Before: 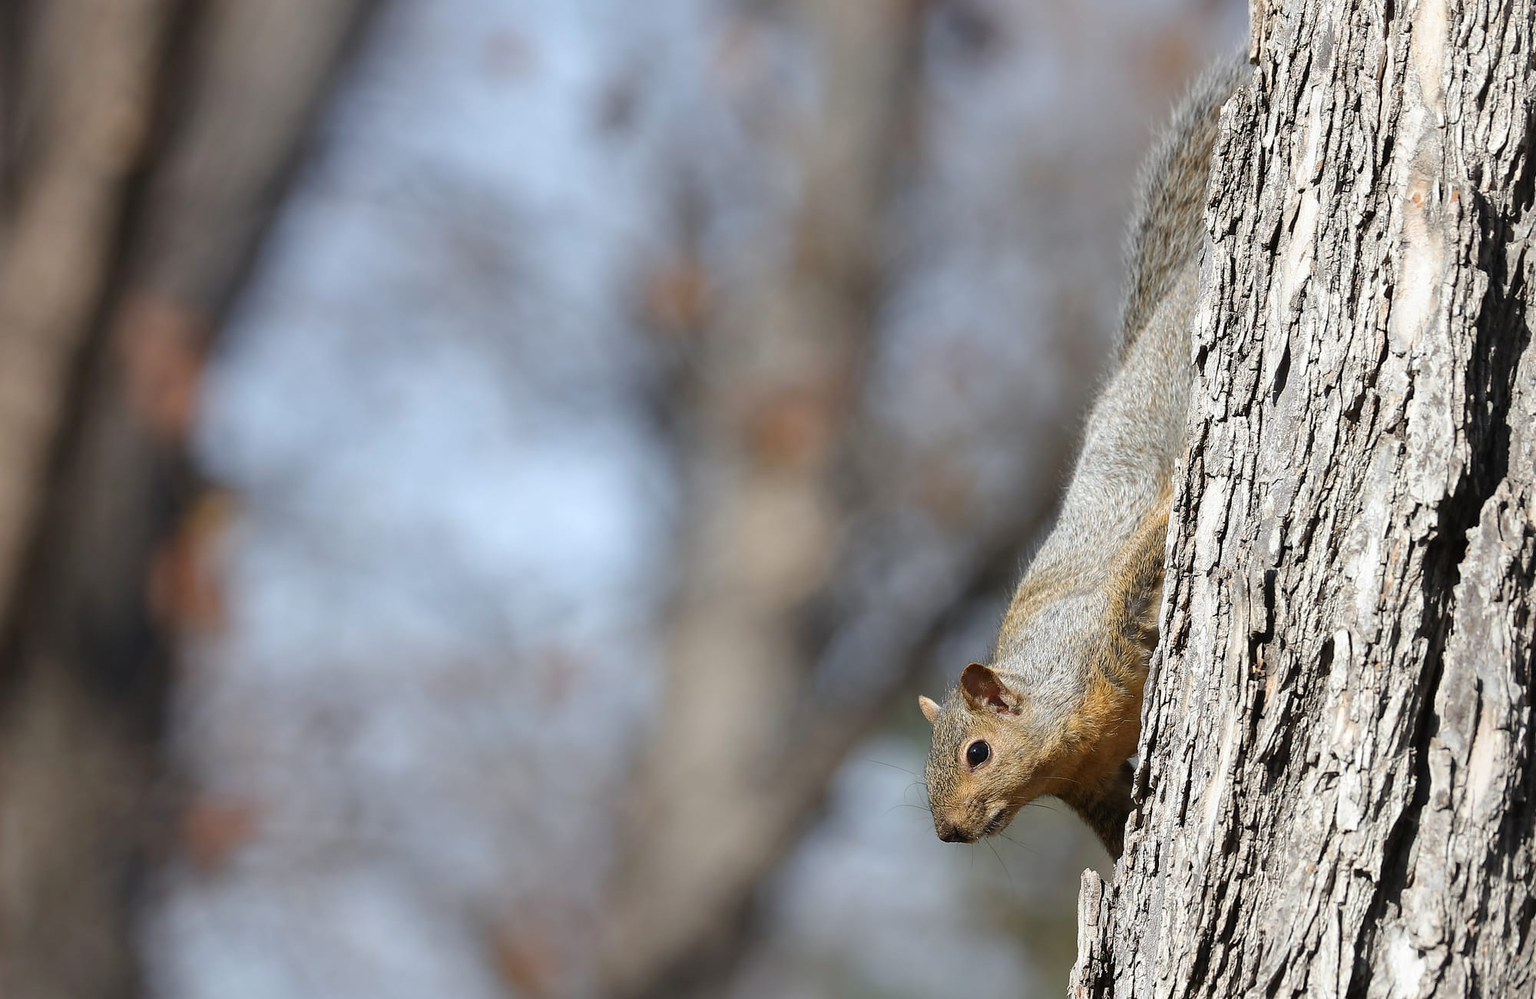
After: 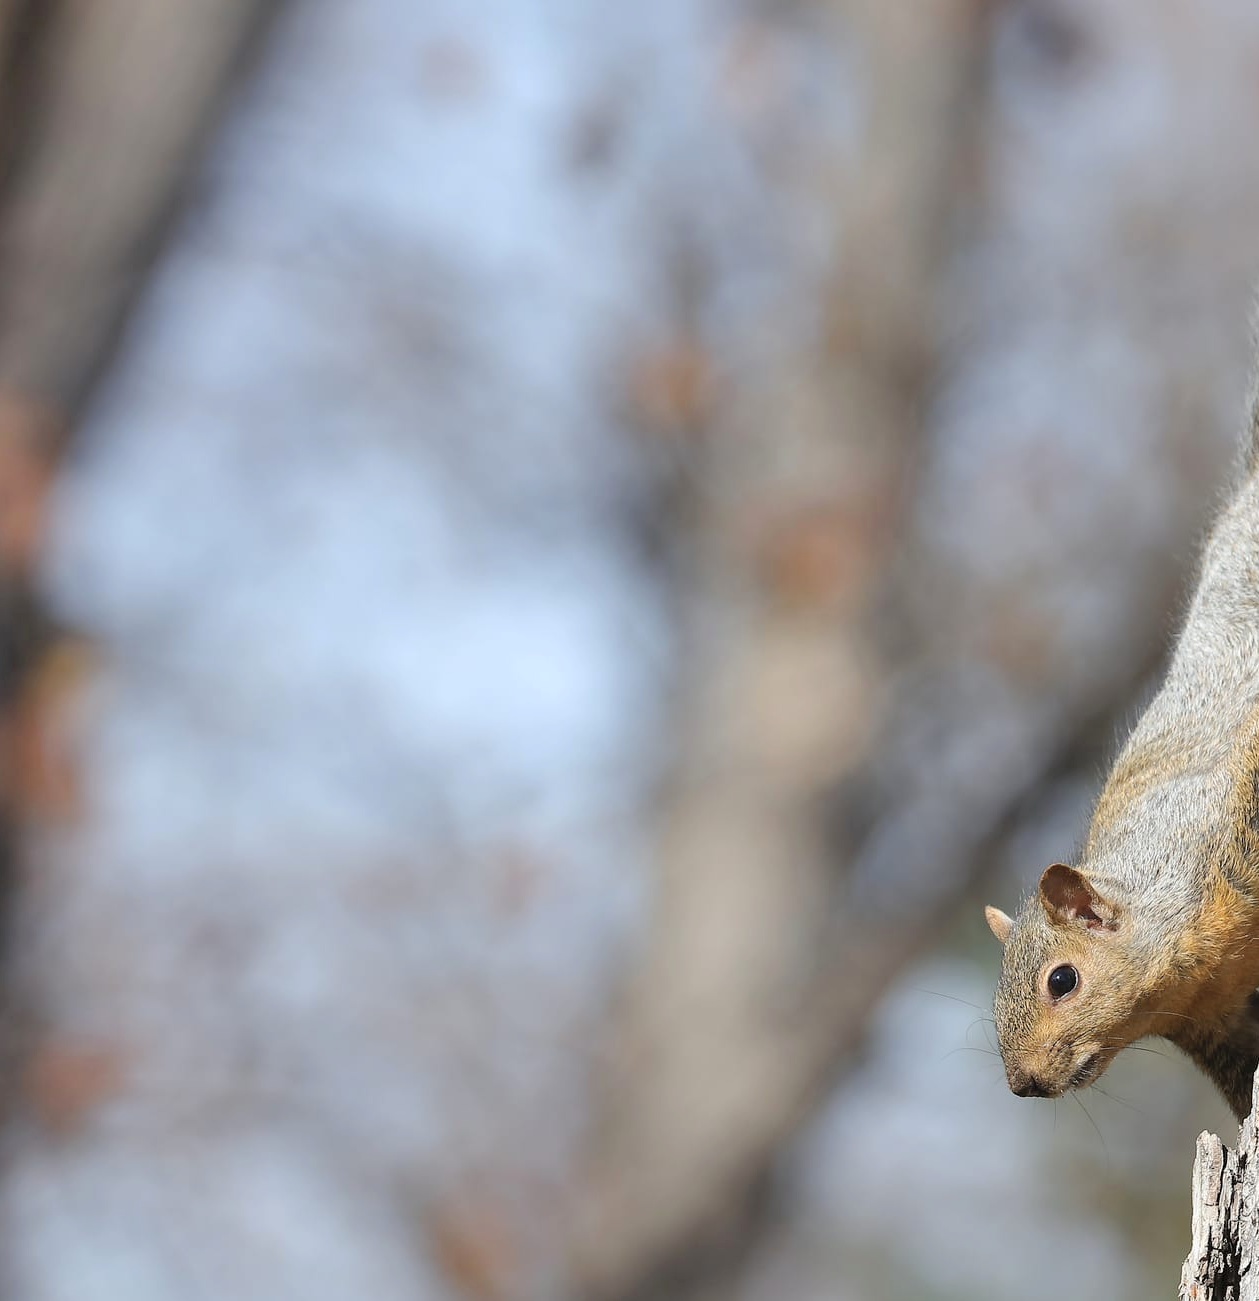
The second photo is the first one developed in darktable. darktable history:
contrast brightness saturation: brightness 0.129
crop: left 10.556%, right 26.455%
